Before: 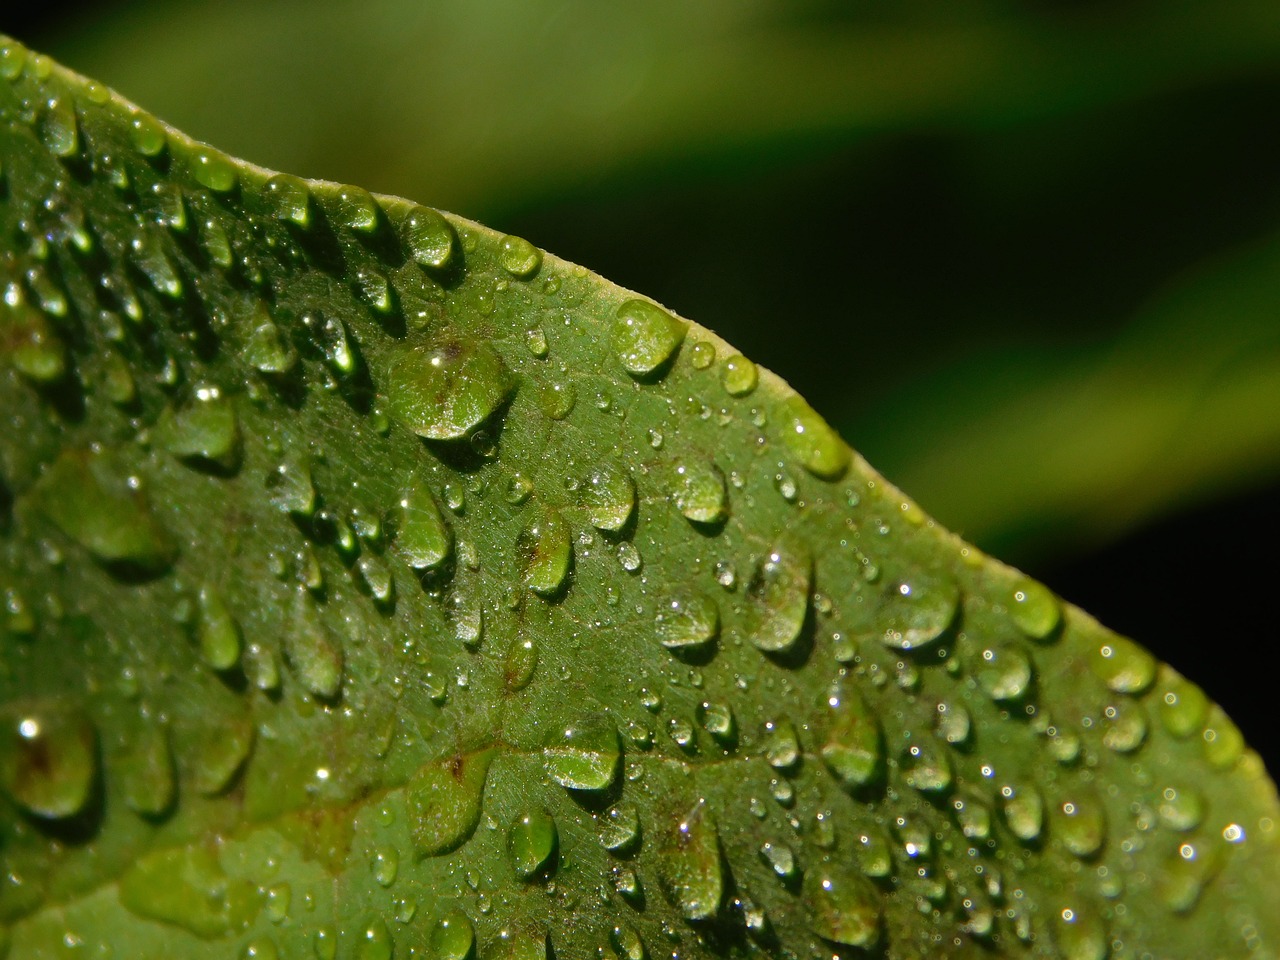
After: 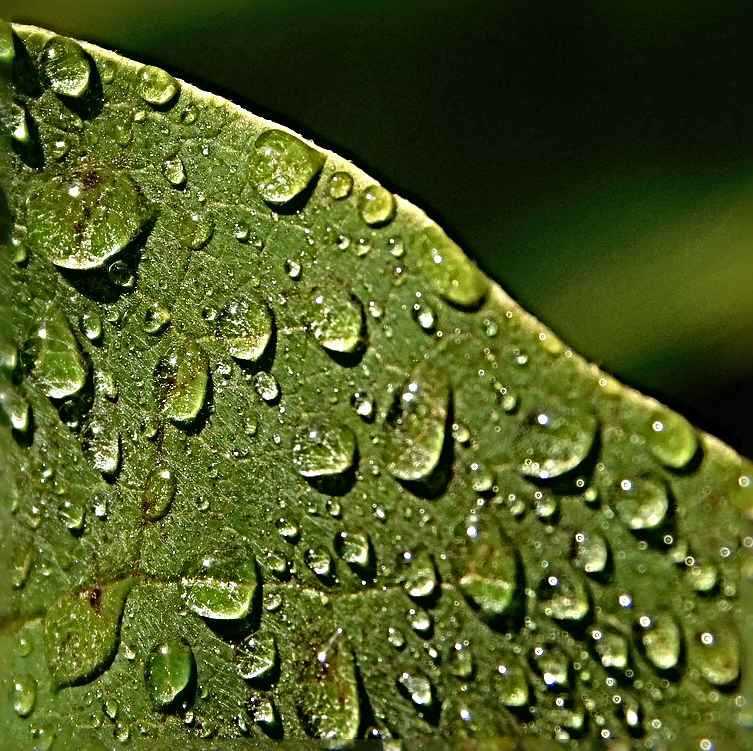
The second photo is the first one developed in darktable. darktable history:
contrast brightness saturation: saturation -0.05
sharpen: radius 6.289, amount 1.807, threshold 0.06
crop and rotate: left 28.297%, top 17.735%, right 12.797%, bottom 3.949%
